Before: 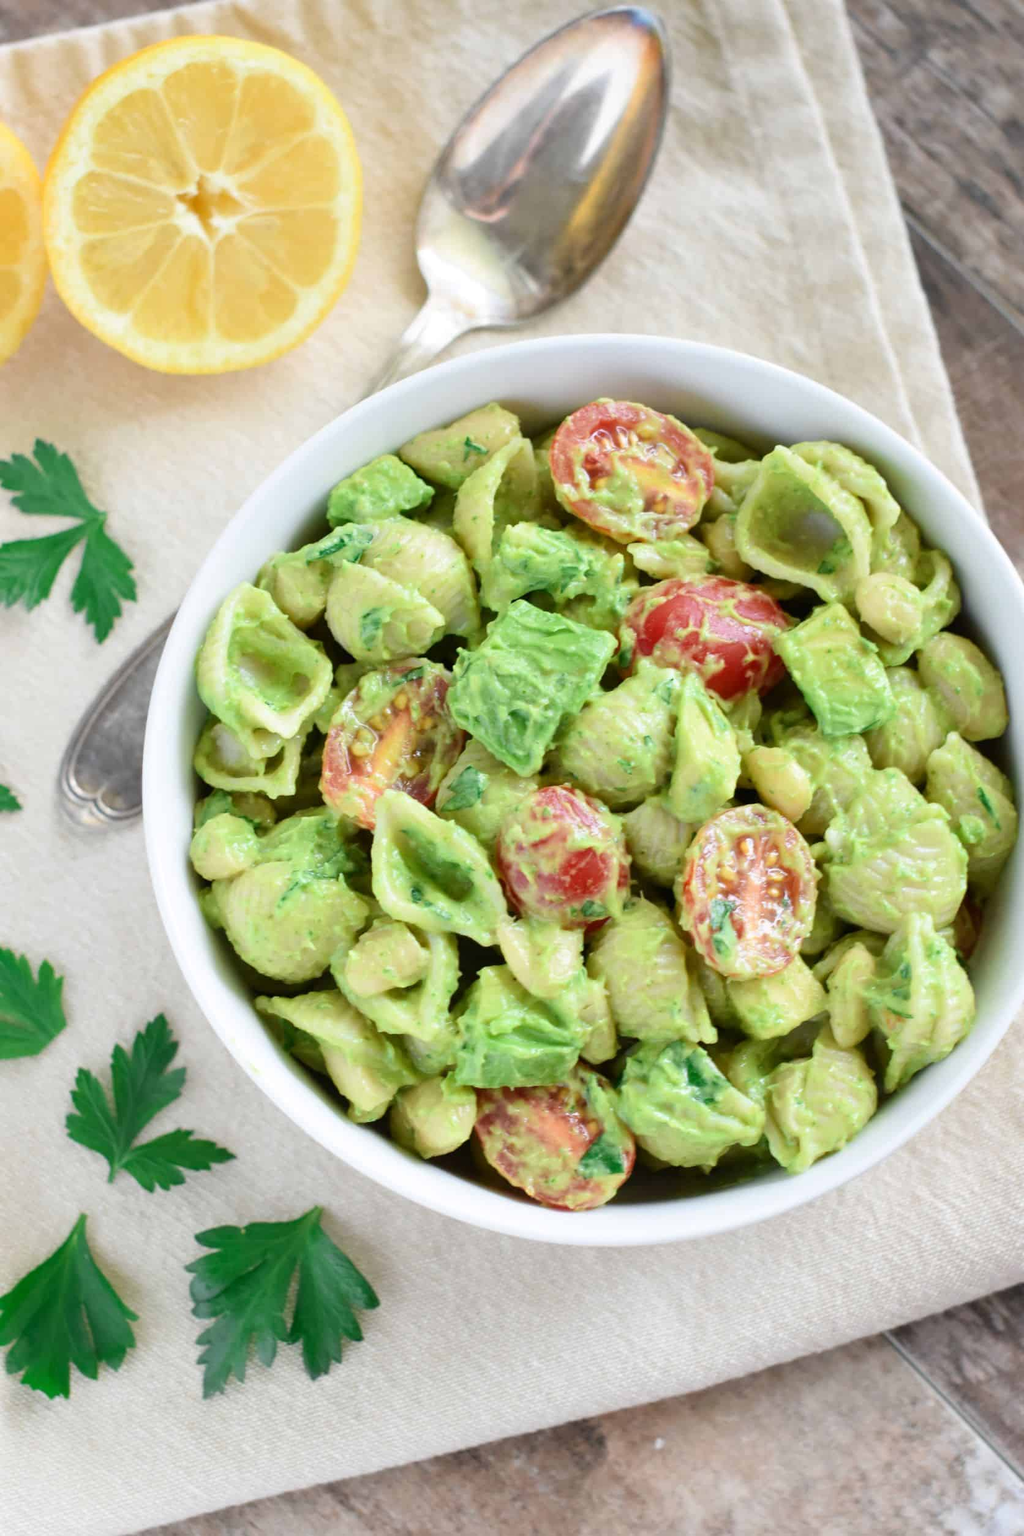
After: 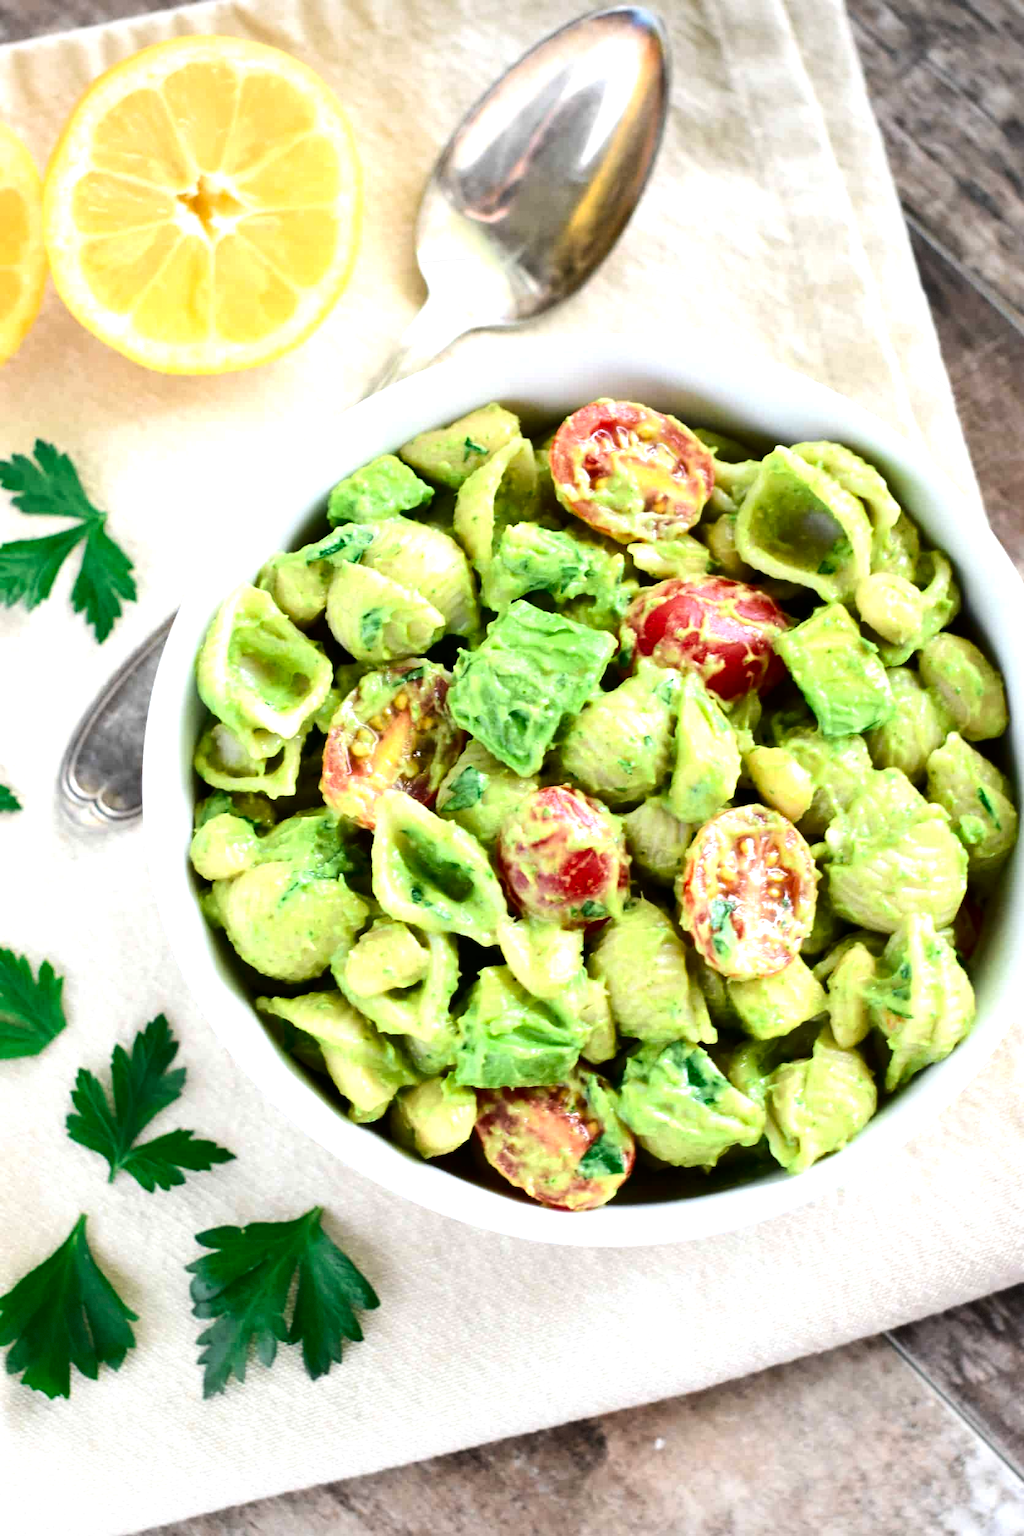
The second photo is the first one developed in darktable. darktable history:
contrast brightness saturation: contrast 0.12, brightness -0.12, saturation 0.2
vignetting: fall-off start 85%, fall-off radius 80%, brightness -0.182, saturation -0.3, width/height ratio 1.219, dithering 8-bit output, unbound false
tone equalizer: -8 EV -0.75 EV, -7 EV -0.7 EV, -6 EV -0.6 EV, -5 EV -0.4 EV, -3 EV 0.4 EV, -2 EV 0.6 EV, -1 EV 0.7 EV, +0 EV 0.75 EV, edges refinement/feathering 500, mask exposure compensation -1.57 EV, preserve details no
